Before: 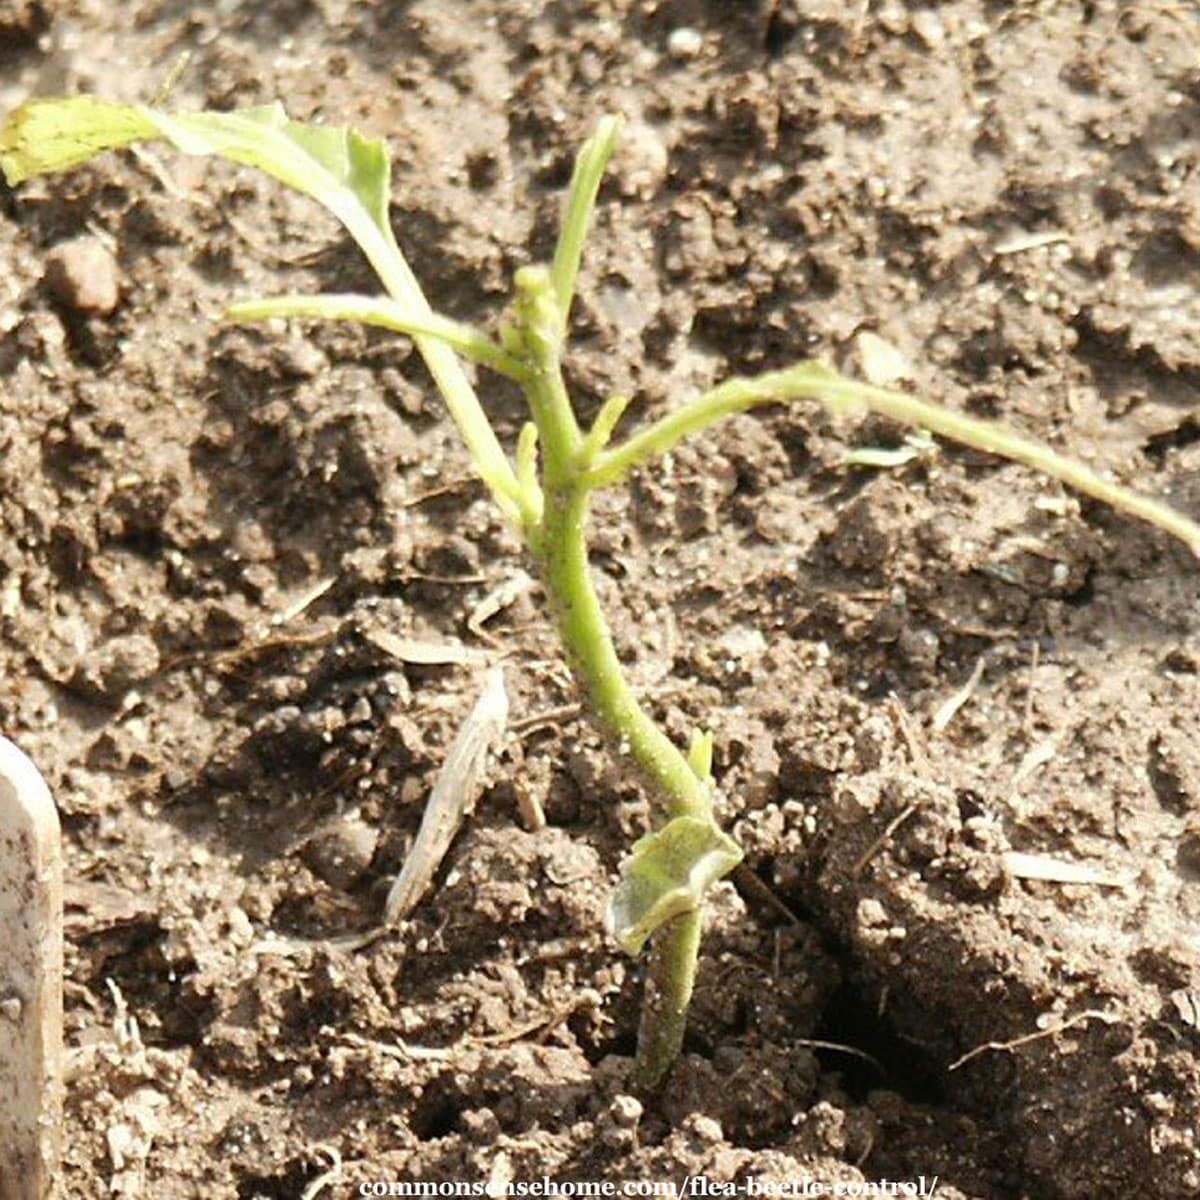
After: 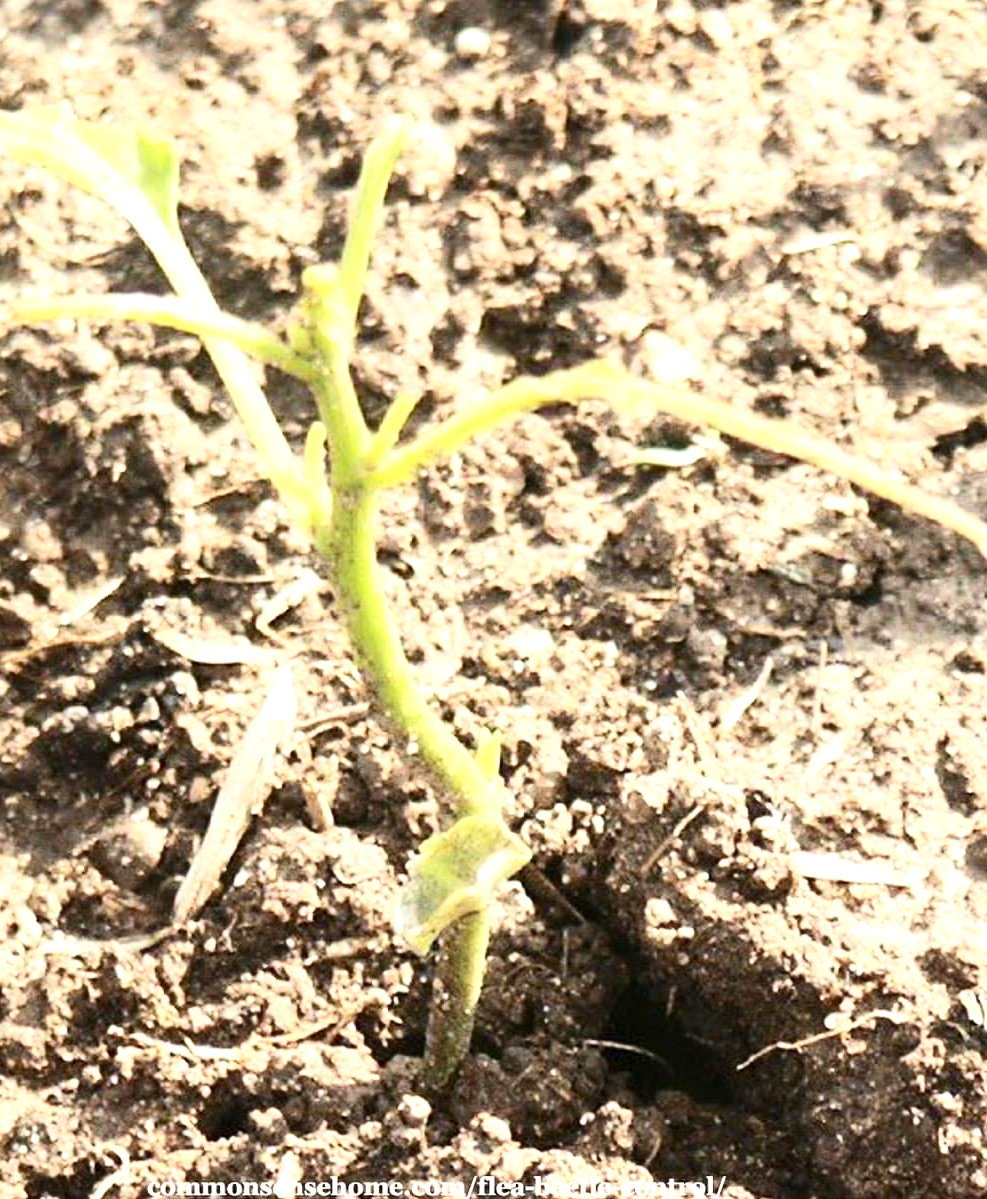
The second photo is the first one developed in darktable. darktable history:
exposure: exposure 0.719 EV, compensate exposure bias true, compensate highlight preservation false
crop: left 17.692%, bottom 0.035%
contrast brightness saturation: contrast 0.241, brightness 0.086
